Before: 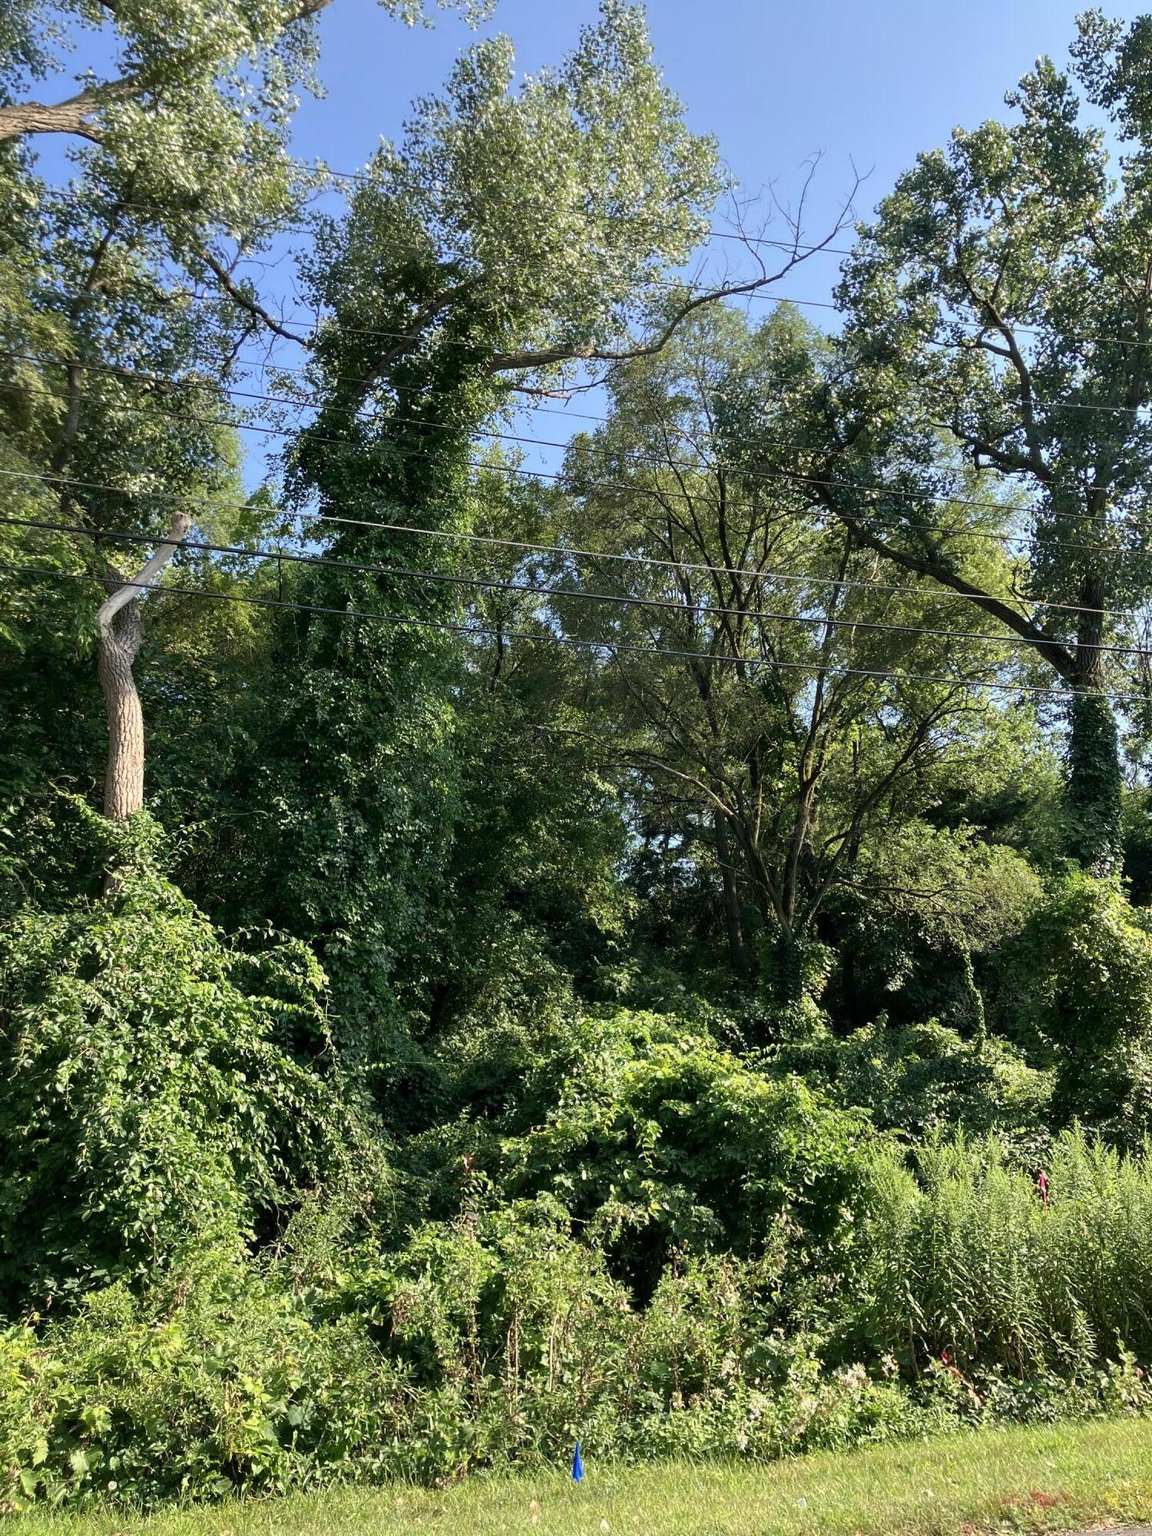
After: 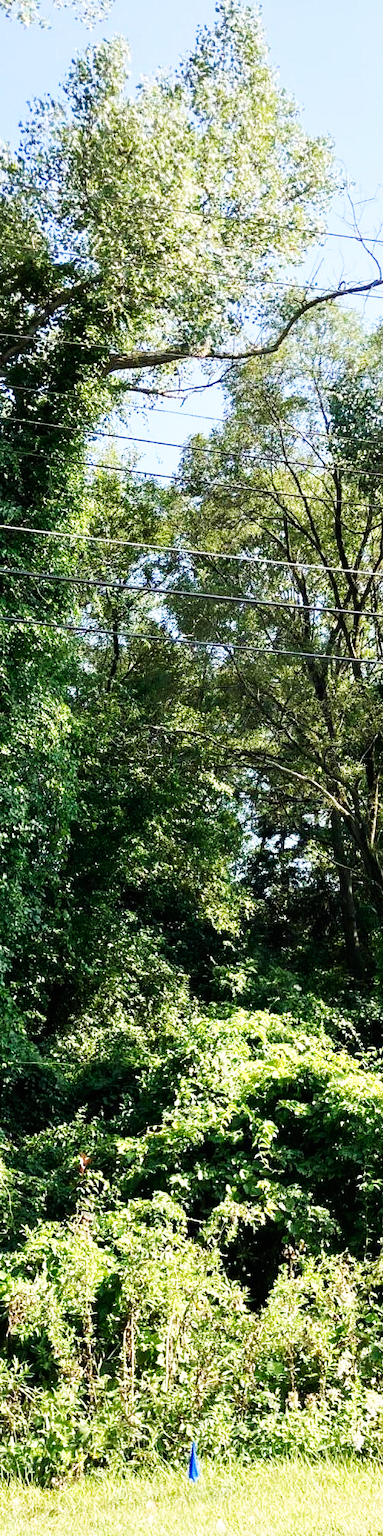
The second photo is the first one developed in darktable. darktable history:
crop: left 33.36%, right 33.36%
base curve: curves: ch0 [(0, 0) (0.007, 0.004) (0.027, 0.03) (0.046, 0.07) (0.207, 0.54) (0.442, 0.872) (0.673, 0.972) (1, 1)], preserve colors none
